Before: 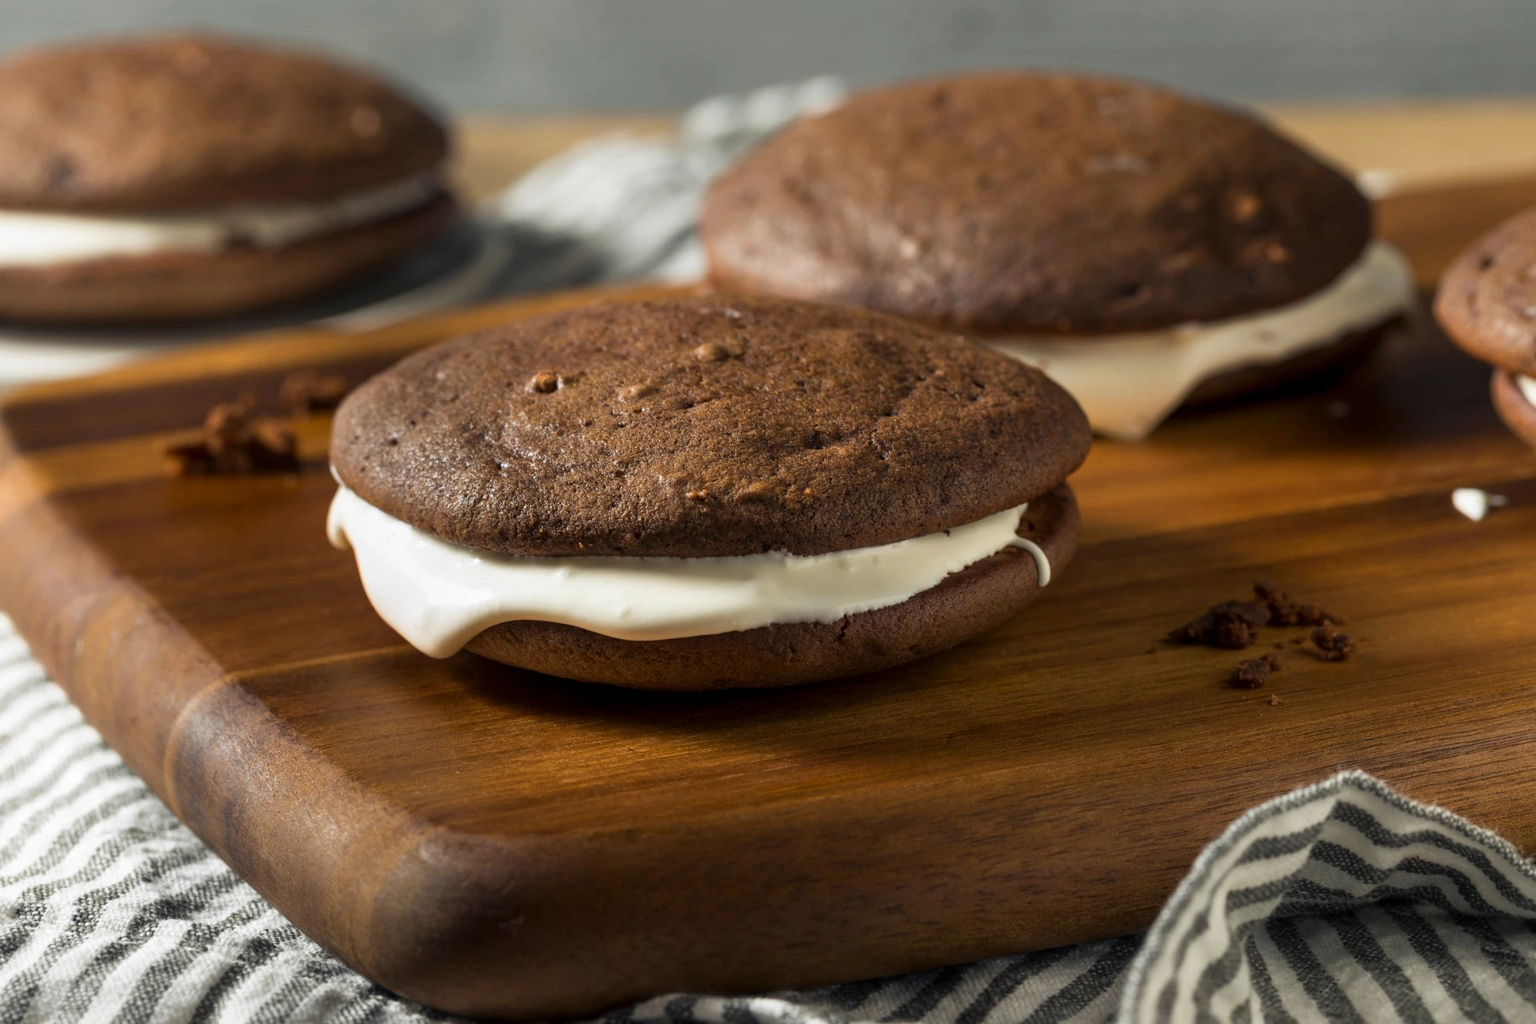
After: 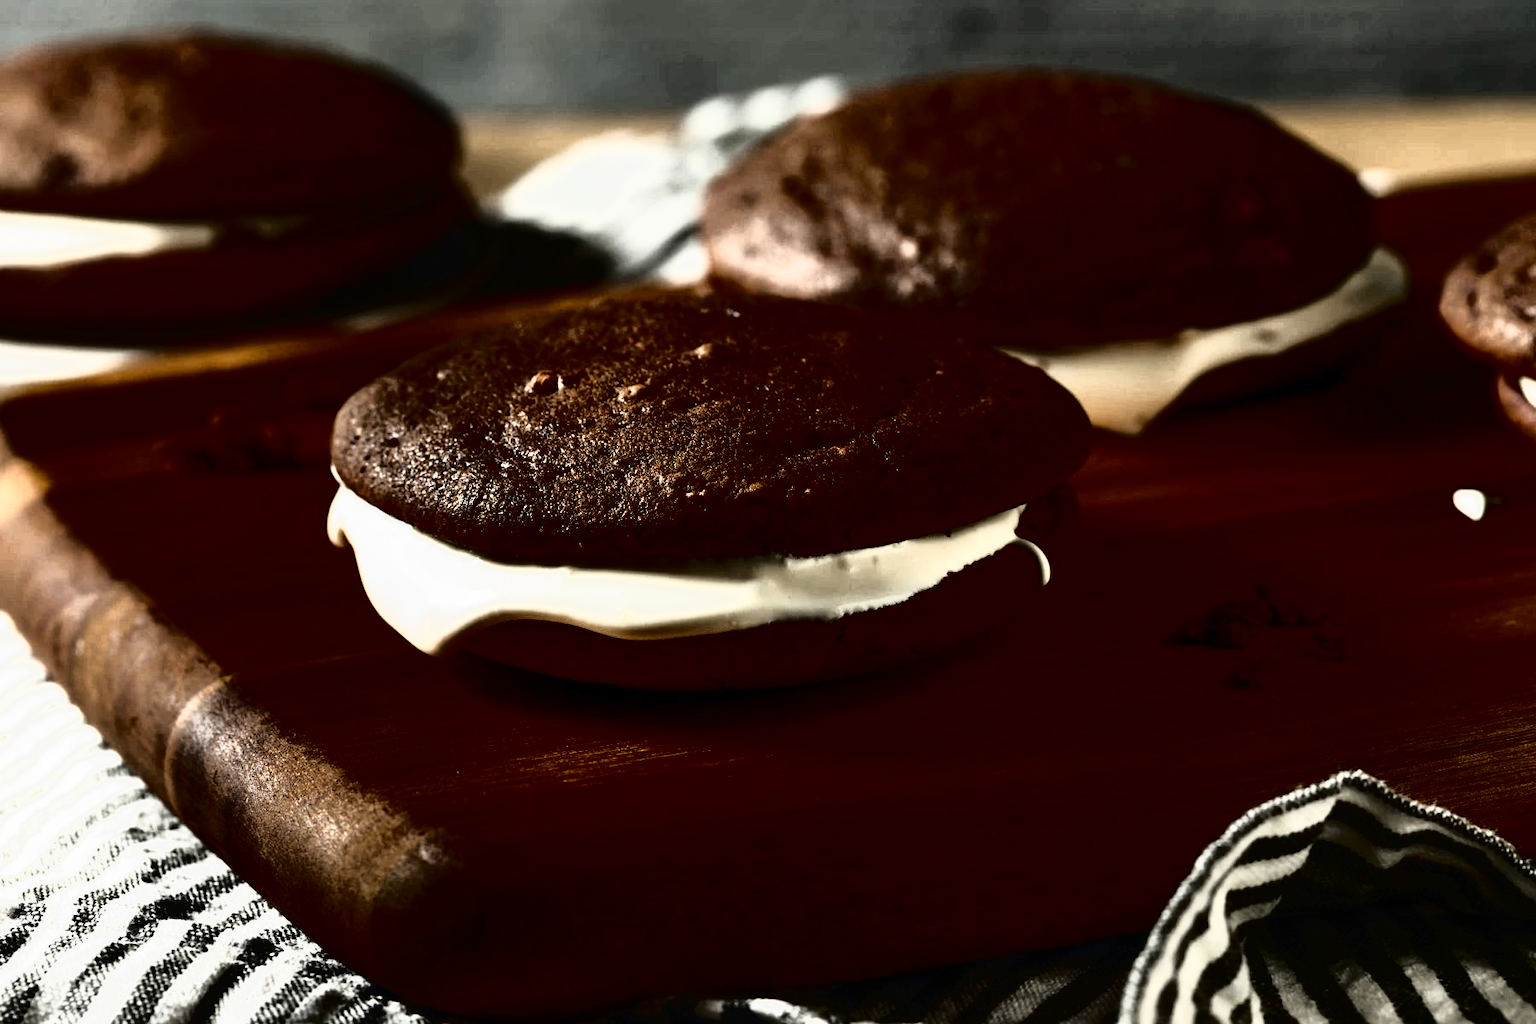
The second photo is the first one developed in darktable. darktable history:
tone curve: curves: ch0 [(0, 0) (0.003, 0.005) (0.011, 0.005) (0.025, 0.006) (0.044, 0.008) (0.069, 0.01) (0.1, 0.012) (0.136, 0.015) (0.177, 0.019) (0.224, 0.017) (0.277, 0.015) (0.335, 0.018) (0.399, 0.043) (0.468, 0.118) (0.543, 0.349) (0.623, 0.591) (0.709, 0.88) (0.801, 0.983) (0.898, 0.973) (1, 1)], color space Lab, independent channels, preserve colors none
